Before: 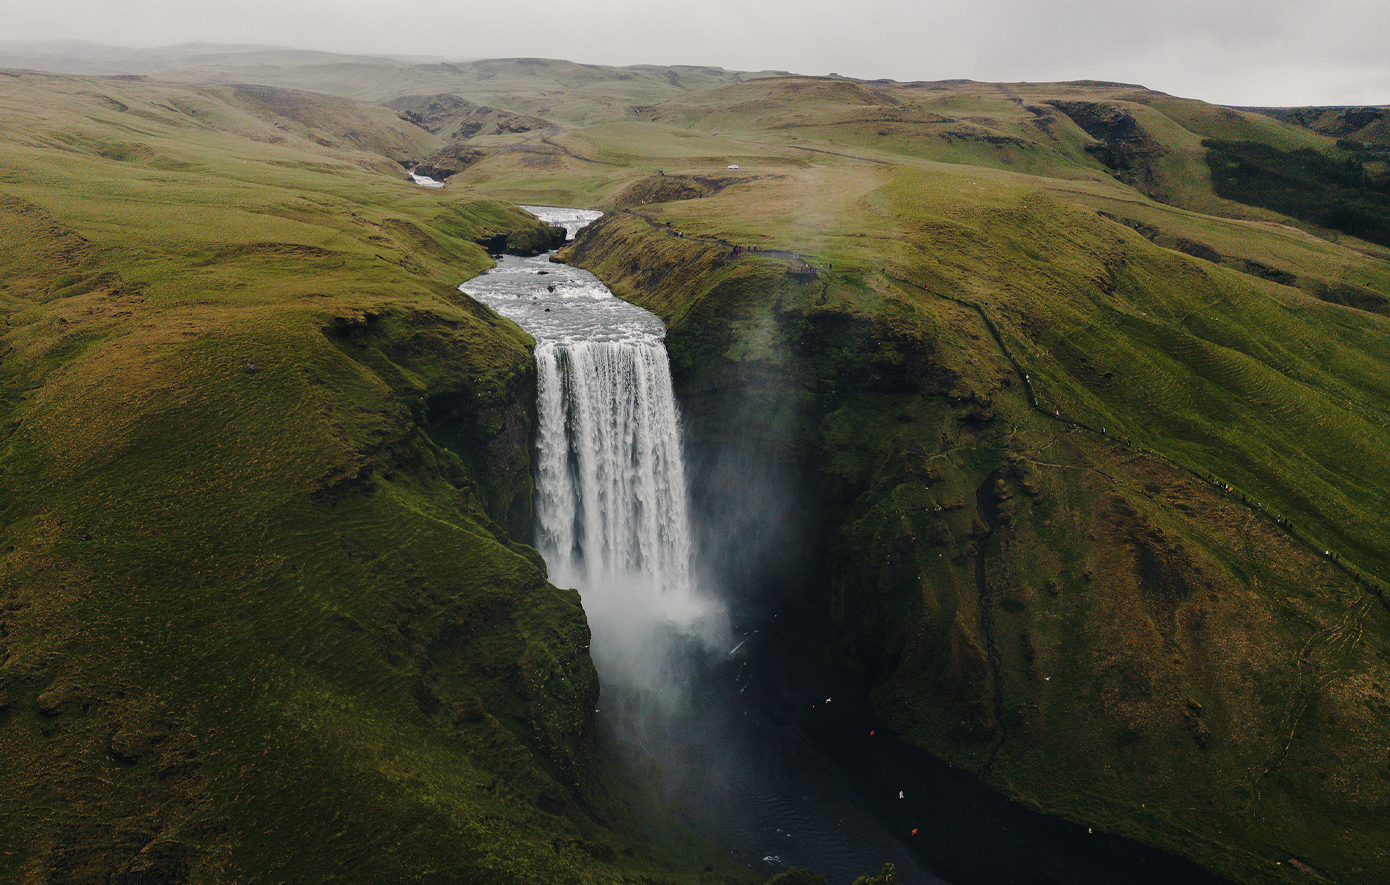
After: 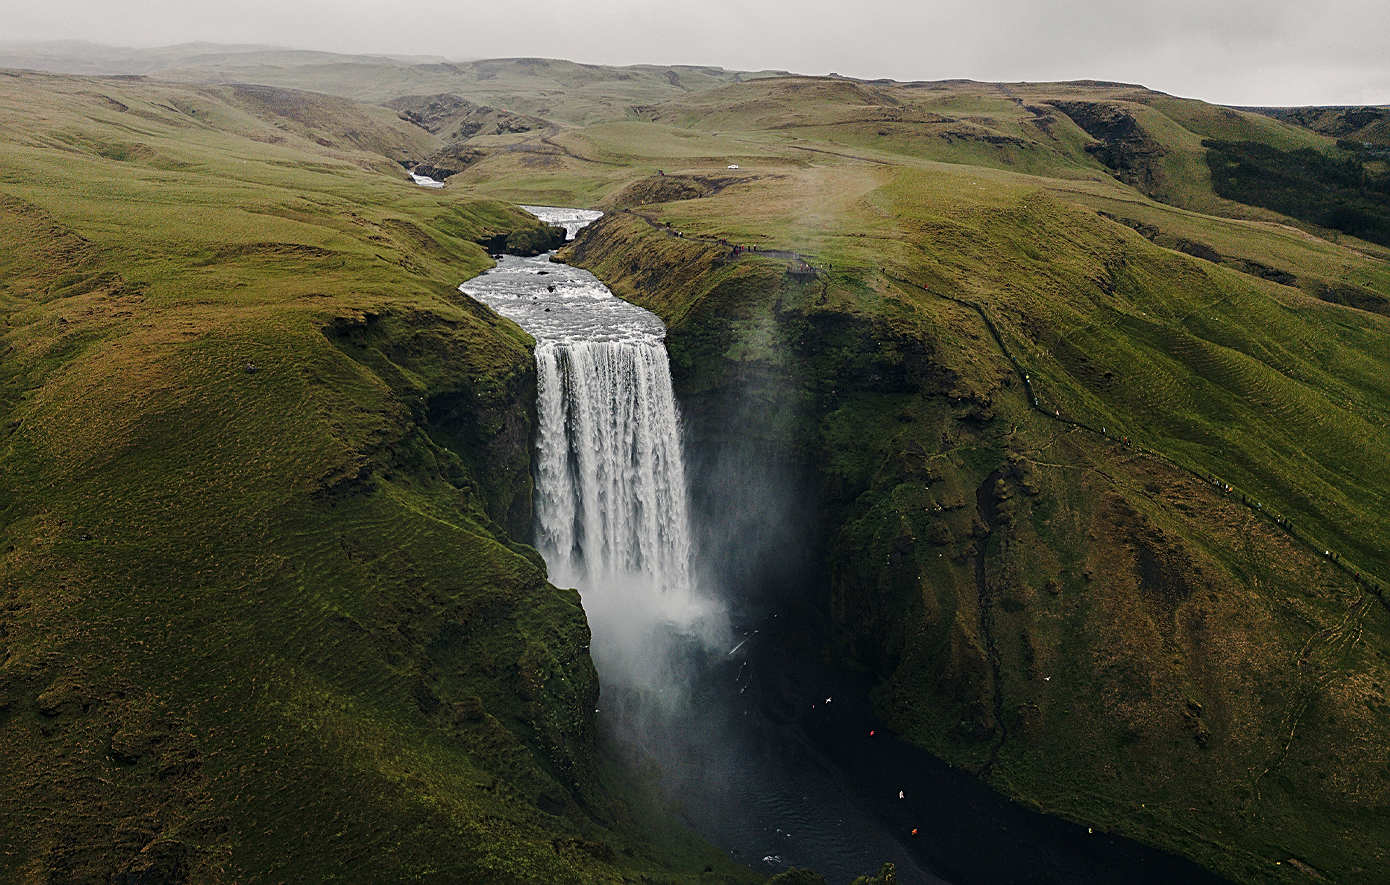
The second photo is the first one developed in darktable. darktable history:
sharpen: amount 0.55
local contrast: highlights 100%, shadows 100%, detail 120%, midtone range 0.2
